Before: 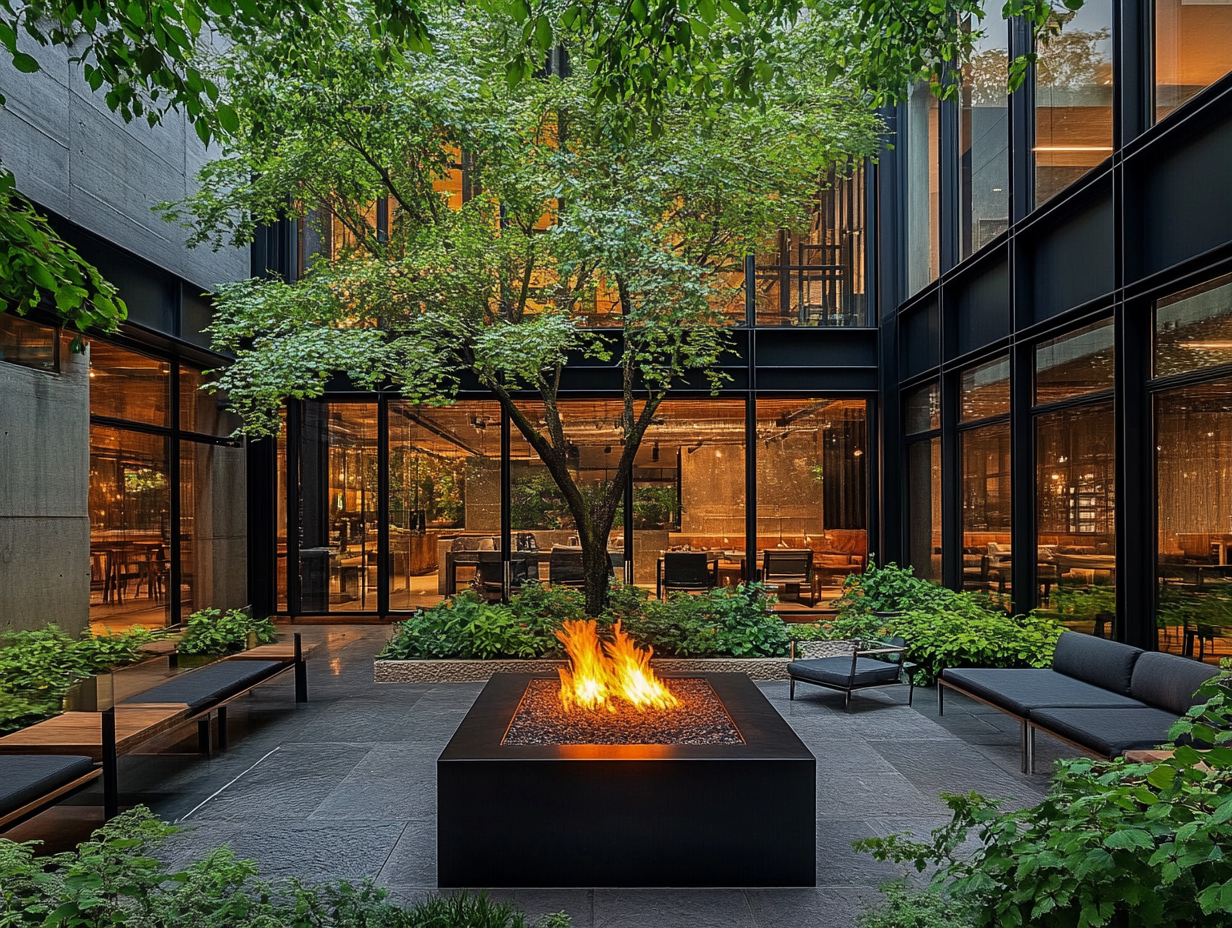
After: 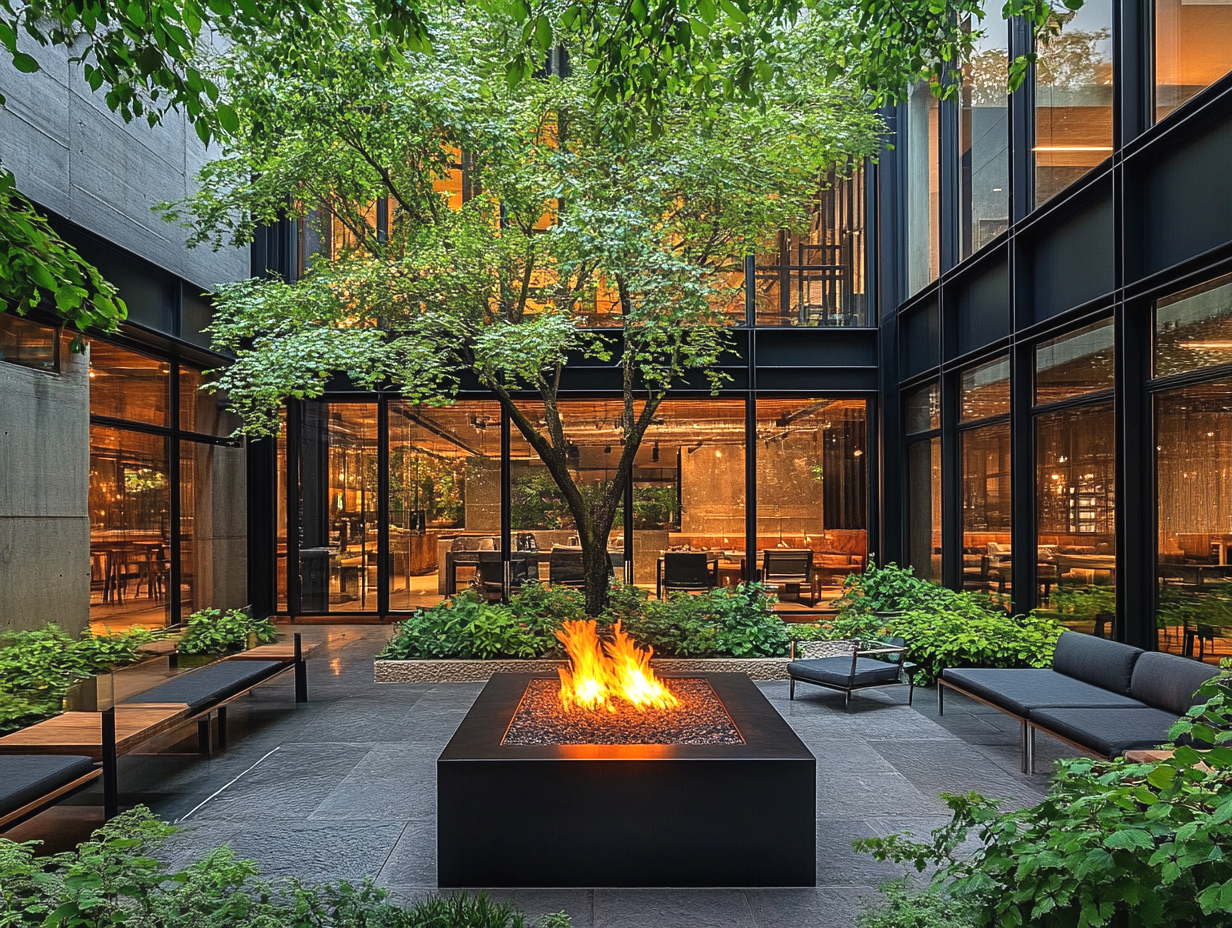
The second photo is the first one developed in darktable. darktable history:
exposure: black level correction -0.002, exposure 0.528 EV, compensate exposure bias true, compensate highlight preservation false
